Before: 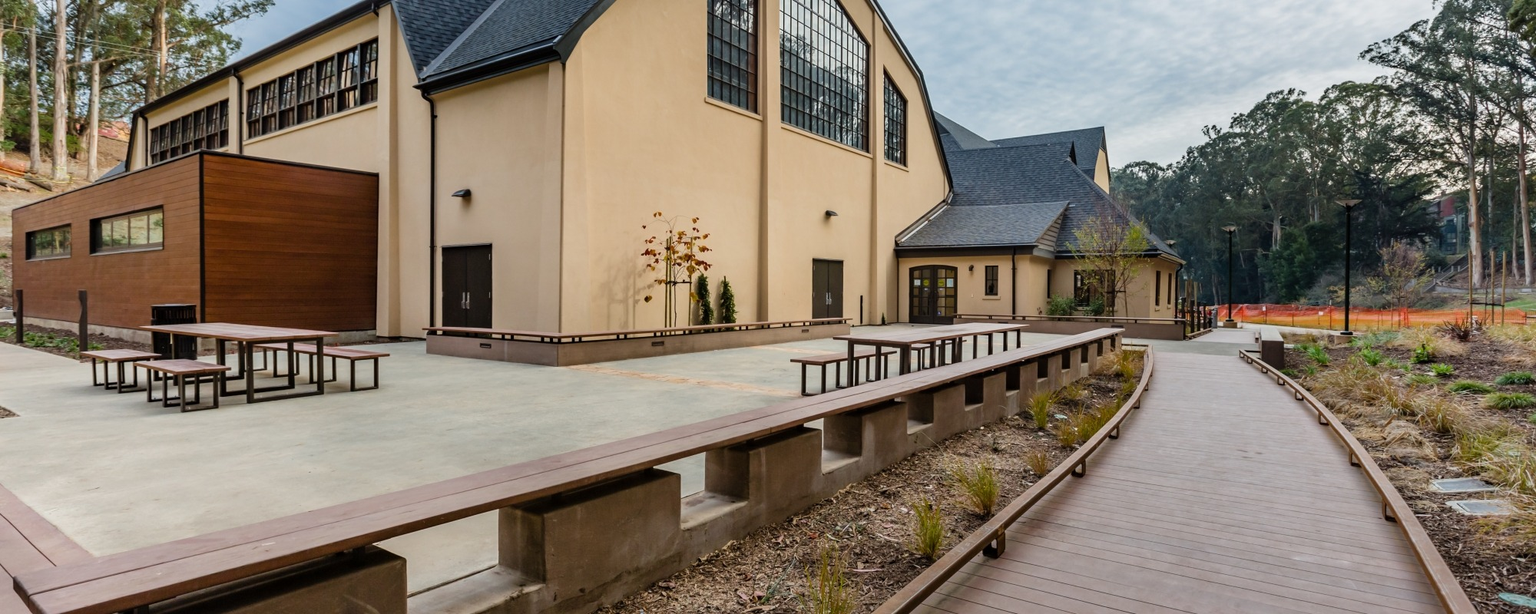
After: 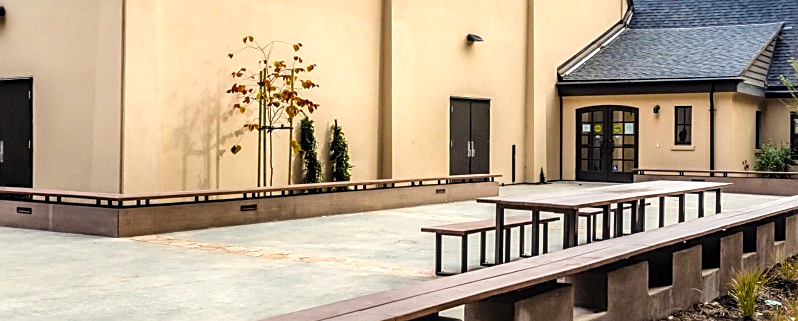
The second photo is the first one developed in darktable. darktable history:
crop: left 30.409%, top 30.009%, right 29.682%, bottom 29.86%
sharpen: on, module defaults
tone equalizer: -8 EV -1.1 EV, -7 EV -1.03 EV, -6 EV -0.898 EV, -5 EV -0.595 EV, -3 EV 0.563 EV, -2 EV 0.882 EV, -1 EV 0.996 EV, +0 EV 1.06 EV, mask exposure compensation -0.494 EV
shadows and highlights: shadows 36.49, highlights -28.12, soften with gaussian
local contrast: detail 144%
color balance rgb: shadows lift › luminance -21.878%, shadows lift › chroma 6.517%, shadows lift › hue 267.83°, power › hue 61.83°, linear chroma grading › mid-tones 7.543%, perceptual saturation grading › global saturation 0.798%, contrast -9.745%
contrast equalizer: octaves 7, y [[0.5, 0.488, 0.462, 0.461, 0.491, 0.5], [0.5 ×6], [0.5 ×6], [0 ×6], [0 ×6]]
